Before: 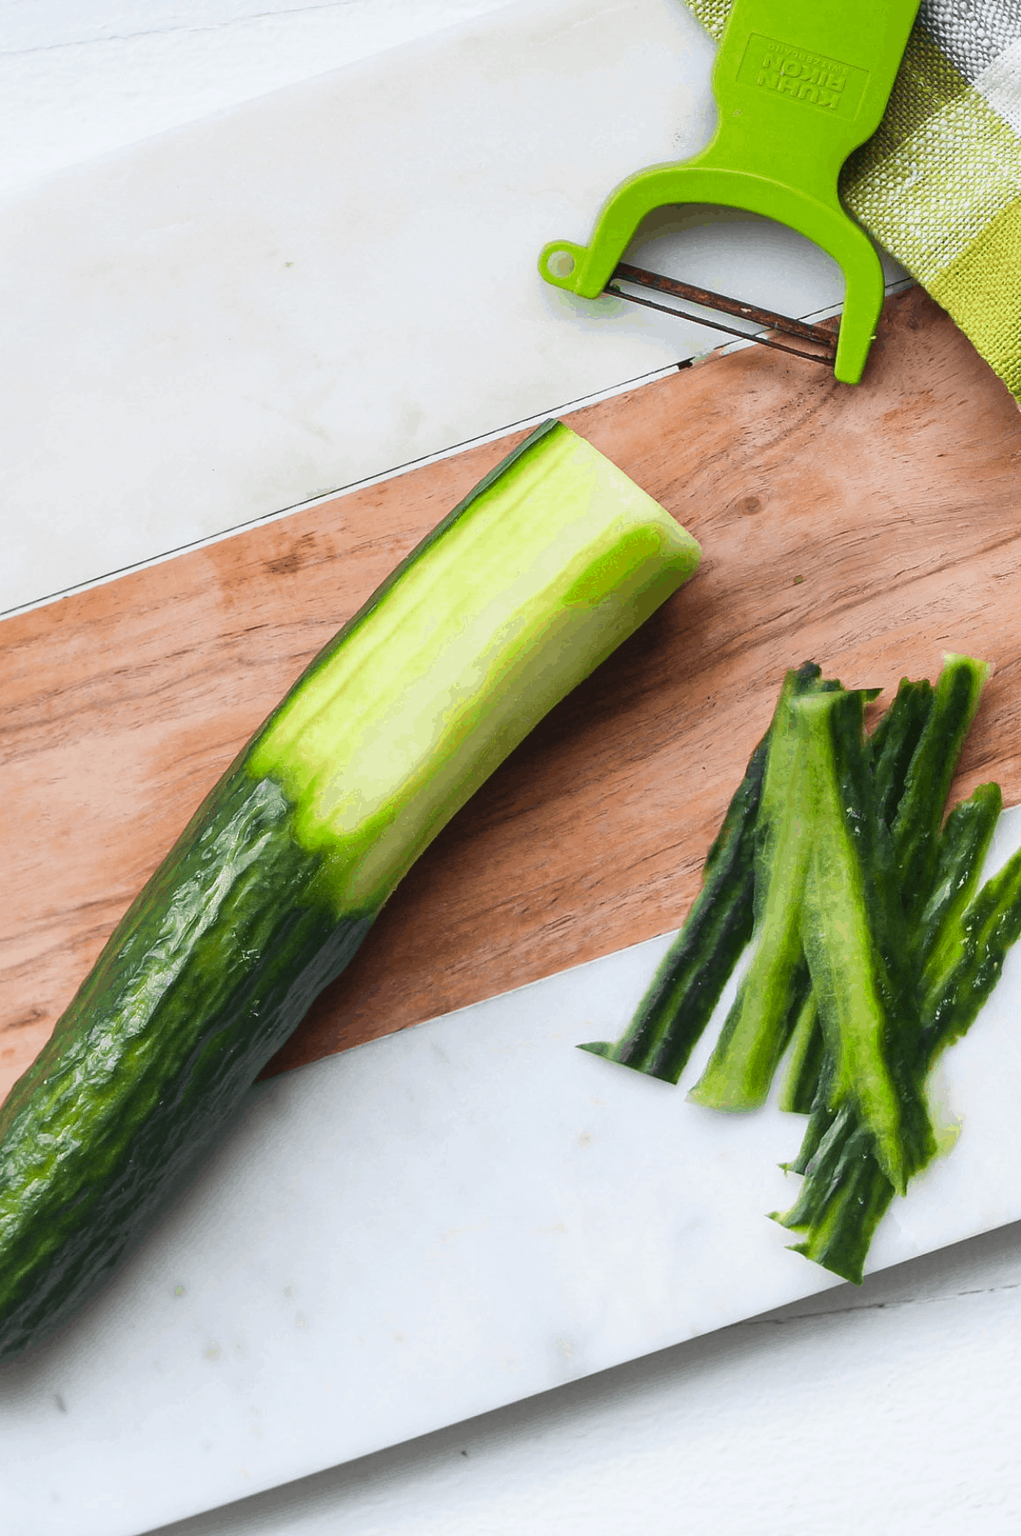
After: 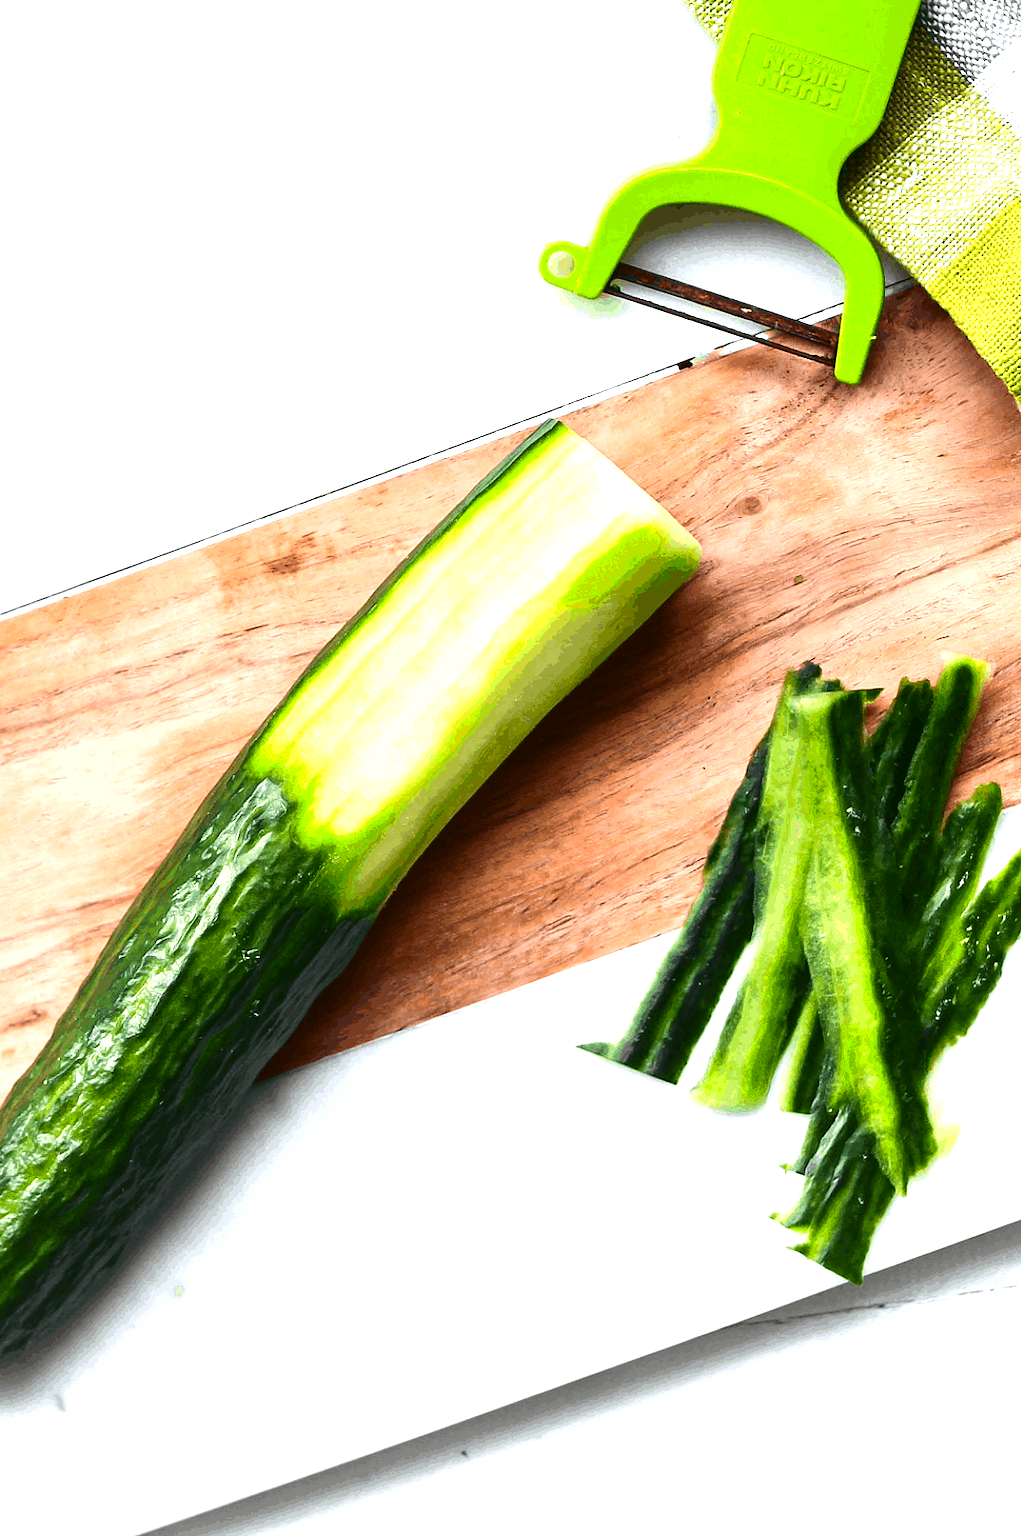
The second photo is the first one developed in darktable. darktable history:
exposure: exposure 1 EV, compensate exposure bias true, compensate highlight preservation false
contrast brightness saturation: contrast 0.135, brightness -0.227, saturation 0.142
